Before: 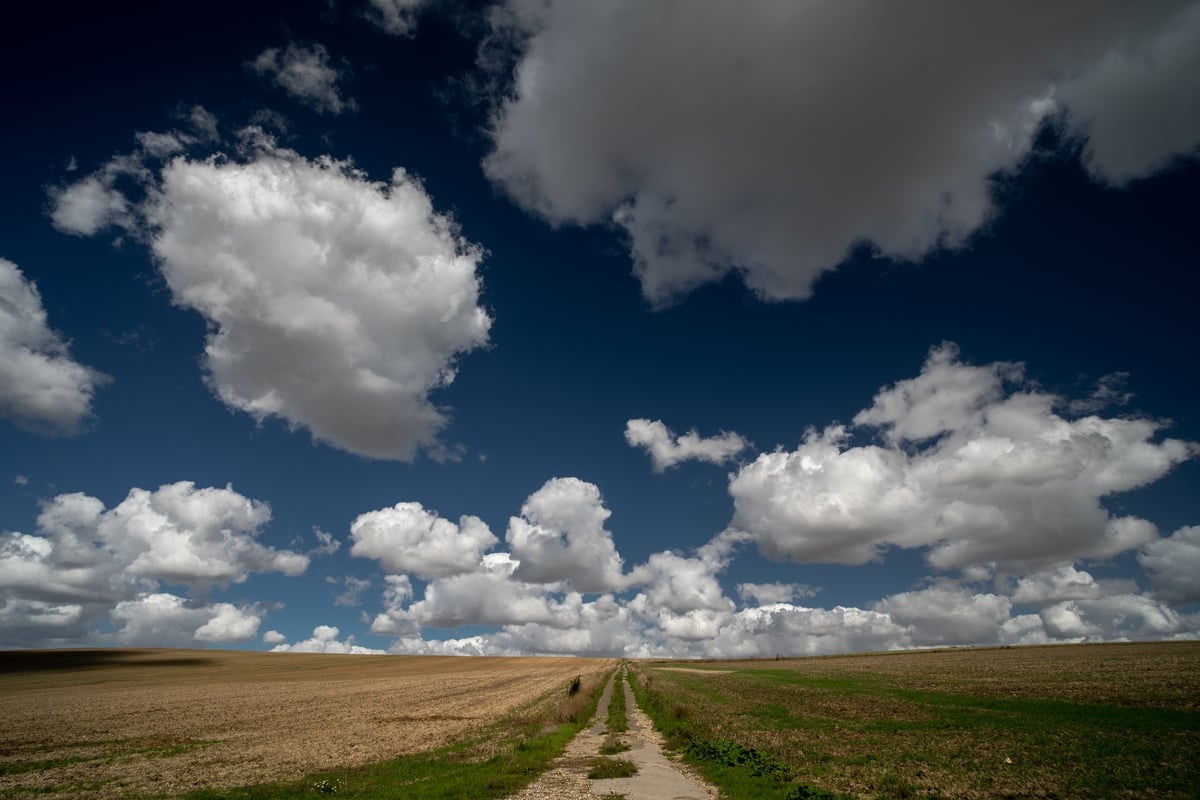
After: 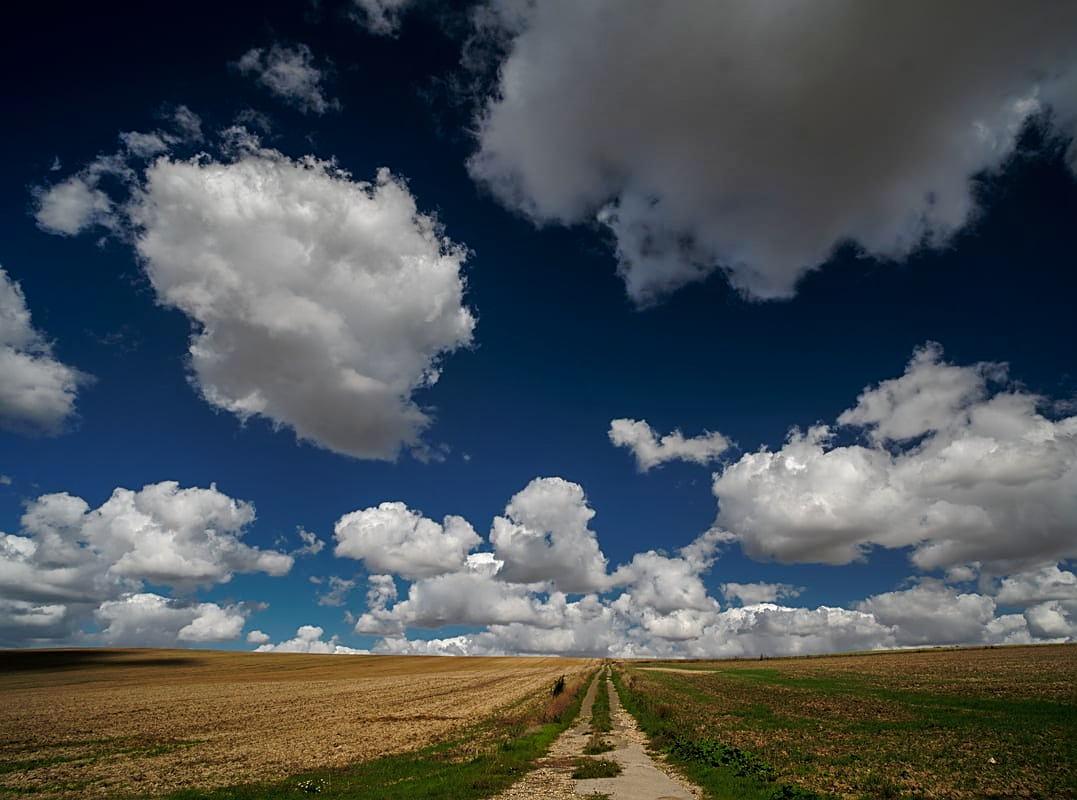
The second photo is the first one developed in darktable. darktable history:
base curve: curves: ch0 [(0, 0) (0.073, 0.04) (0.157, 0.139) (0.492, 0.492) (0.758, 0.758) (1, 1)], preserve colors none
shadows and highlights: highlights color adjustment 56.1%
crop and rotate: left 1.395%, right 8.853%
sharpen: on, module defaults
